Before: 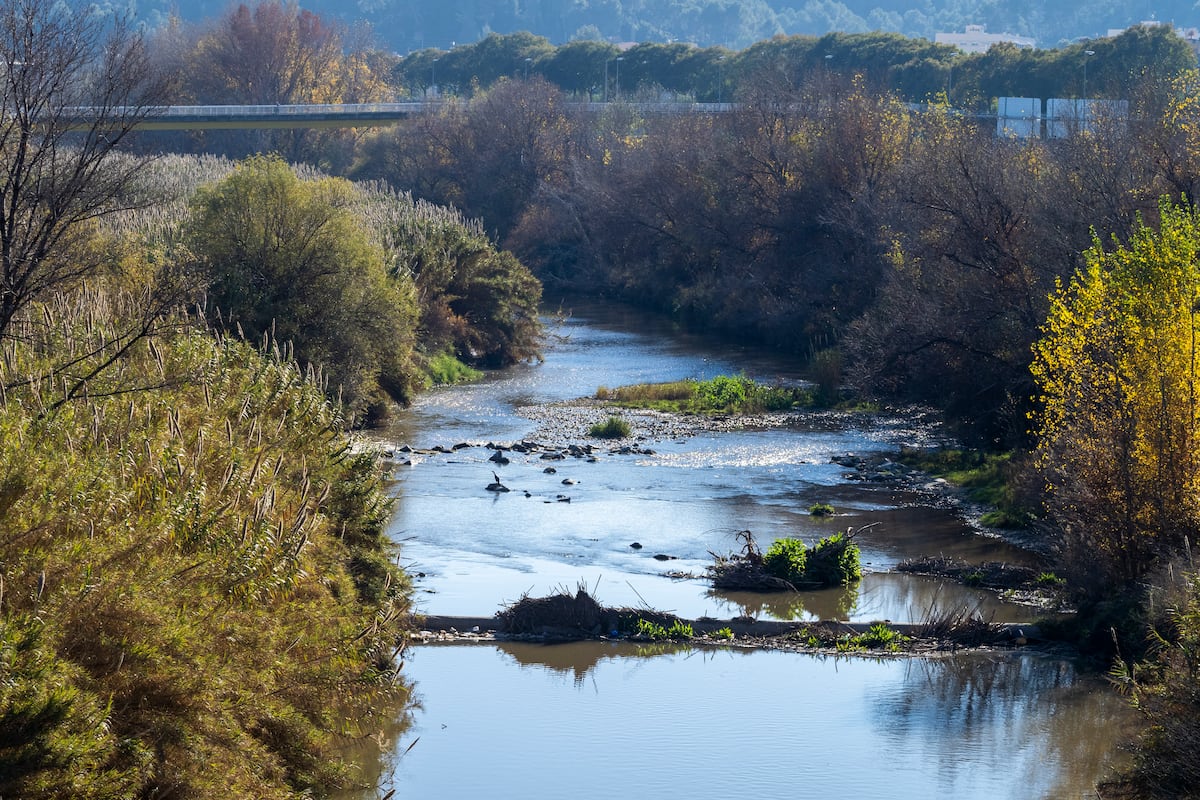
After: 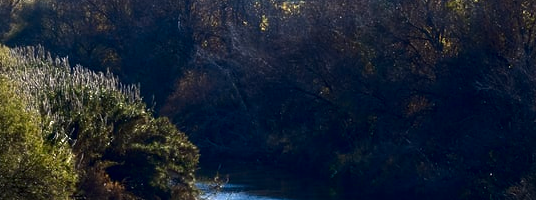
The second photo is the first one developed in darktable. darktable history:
crop: left 28.64%, top 16.832%, right 26.637%, bottom 58.055%
color zones: curves: ch0 [(0.068, 0.464) (0.25, 0.5) (0.48, 0.508) (0.75, 0.536) (0.886, 0.476) (0.967, 0.456)]; ch1 [(0.066, 0.456) (0.25, 0.5) (0.616, 0.508) (0.746, 0.56) (0.934, 0.444)]
exposure: exposure 0.566 EV, compensate highlight preservation false
local contrast: highlights 100%, shadows 100%, detail 120%, midtone range 0.2
vignetting: fall-off start 100%, brightness -0.282, width/height ratio 1.31
contrast brightness saturation: brightness -0.52
